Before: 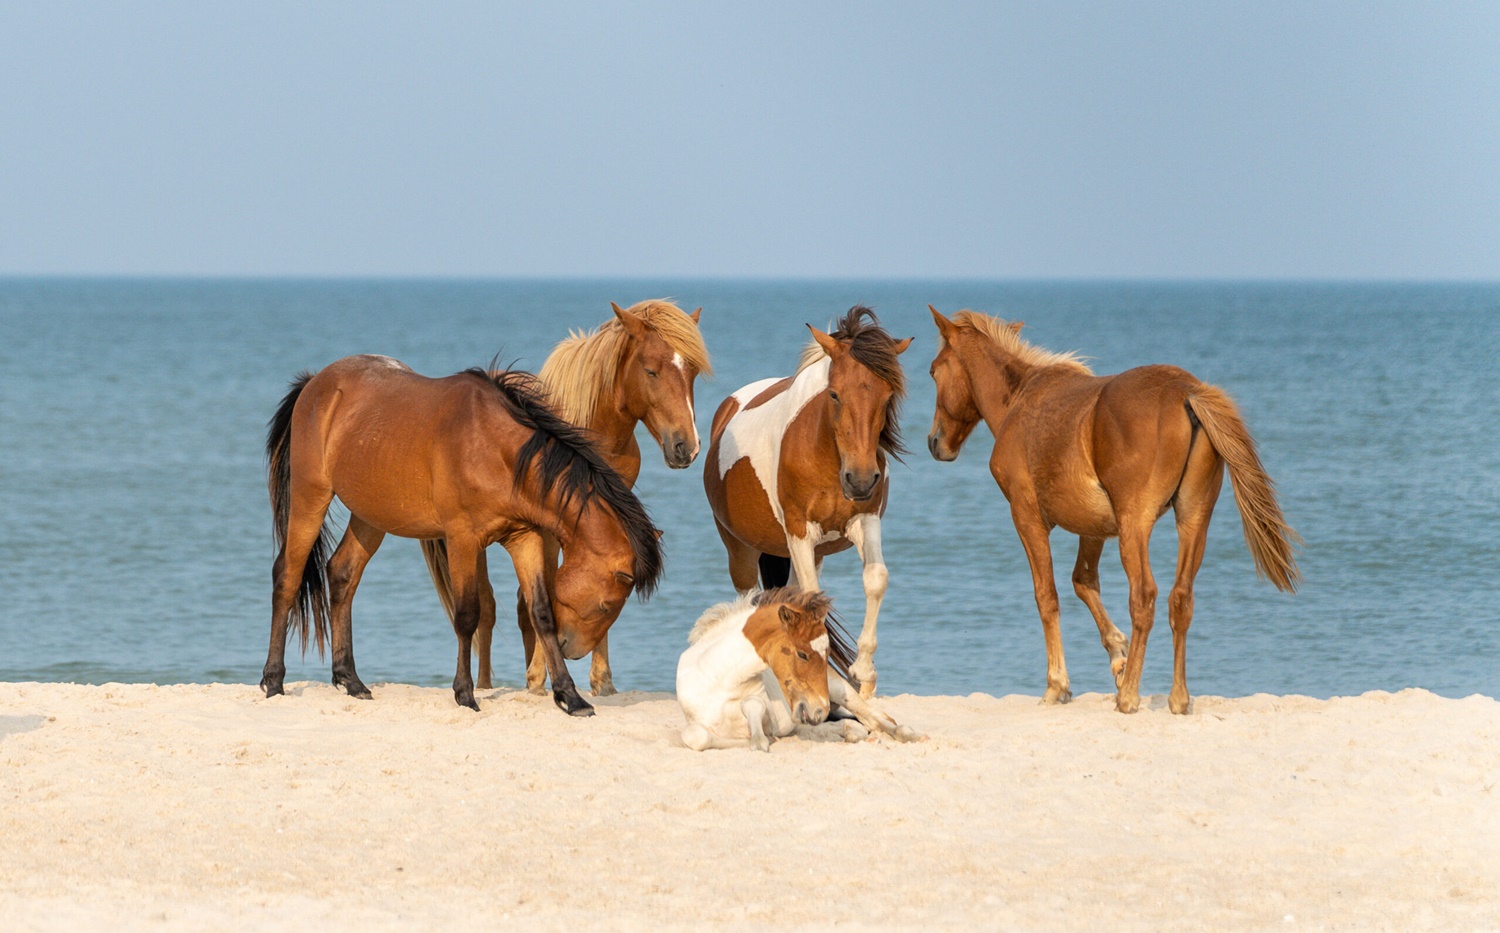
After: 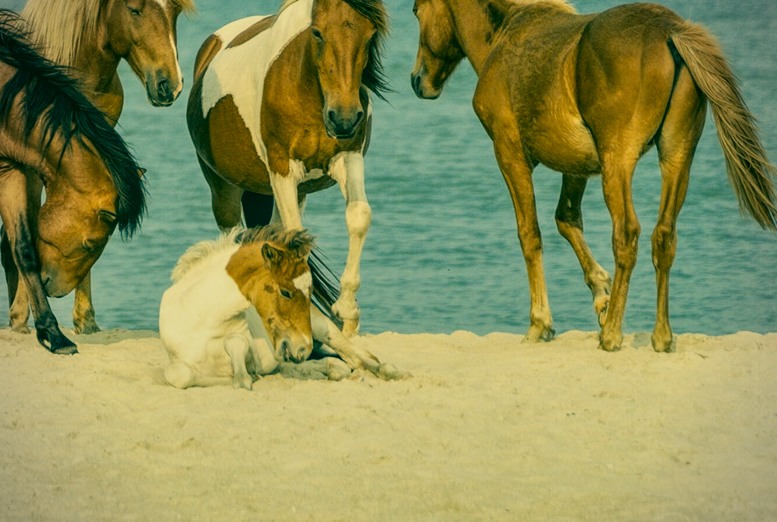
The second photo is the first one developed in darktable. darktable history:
vignetting: fall-off radius 60.92%
shadows and highlights: shadows color adjustment 97.66%, soften with gaussian
crop: left 34.479%, top 38.822%, right 13.718%, bottom 5.172%
filmic rgb: black relative exposure -7.65 EV, white relative exposure 4.56 EV, hardness 3.61
local contrast: highlights 99%, shadows 86%, detail 160%, midtone range 0.2
tone curve: curves: ch0 [(0, 0.032) (0.181, 0.156) (0.751, 0.762) (1, 1)], color space Lab, linked channels, preserve colors none
color correction: highlights a* 1.83, highlights b* 34.02, shadows a* -36.68, shadows b* -5.48
